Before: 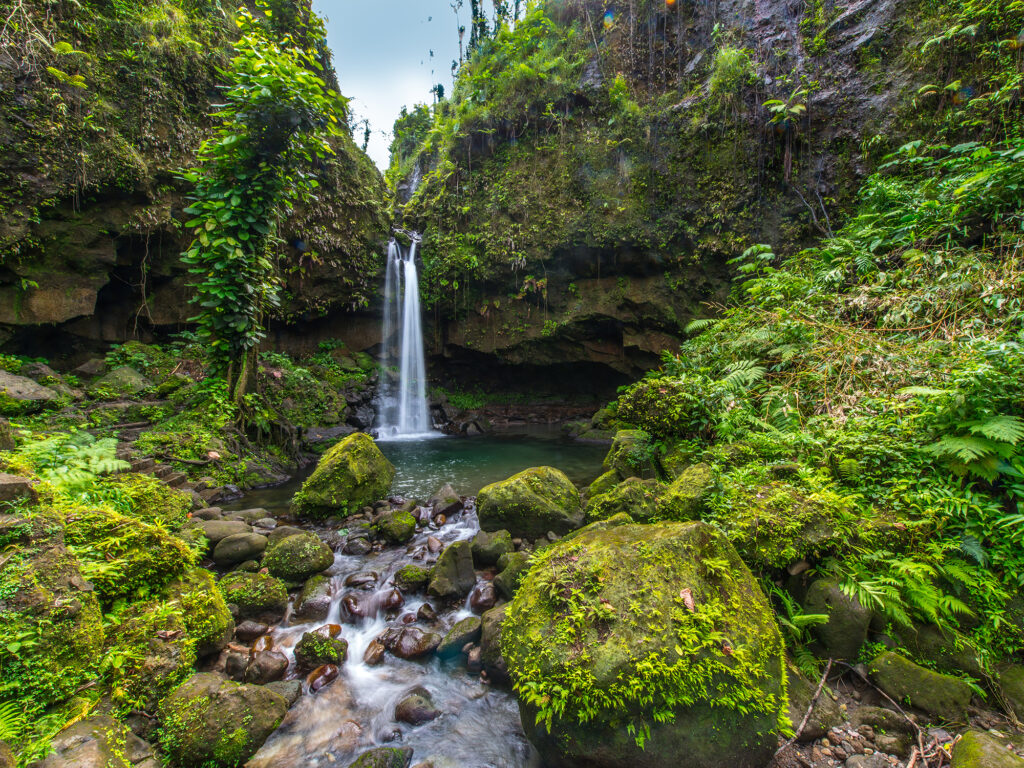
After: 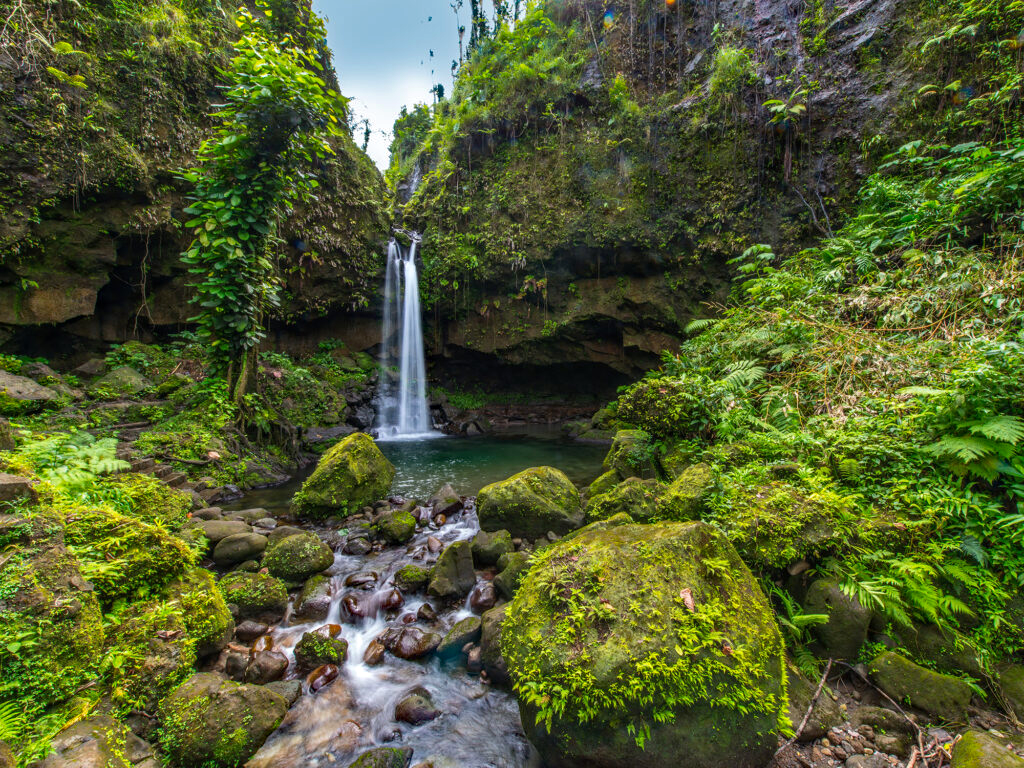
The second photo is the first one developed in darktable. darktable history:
haze removal: strength 0.302, distance 0.245, compatibility mode true, adaptive false
